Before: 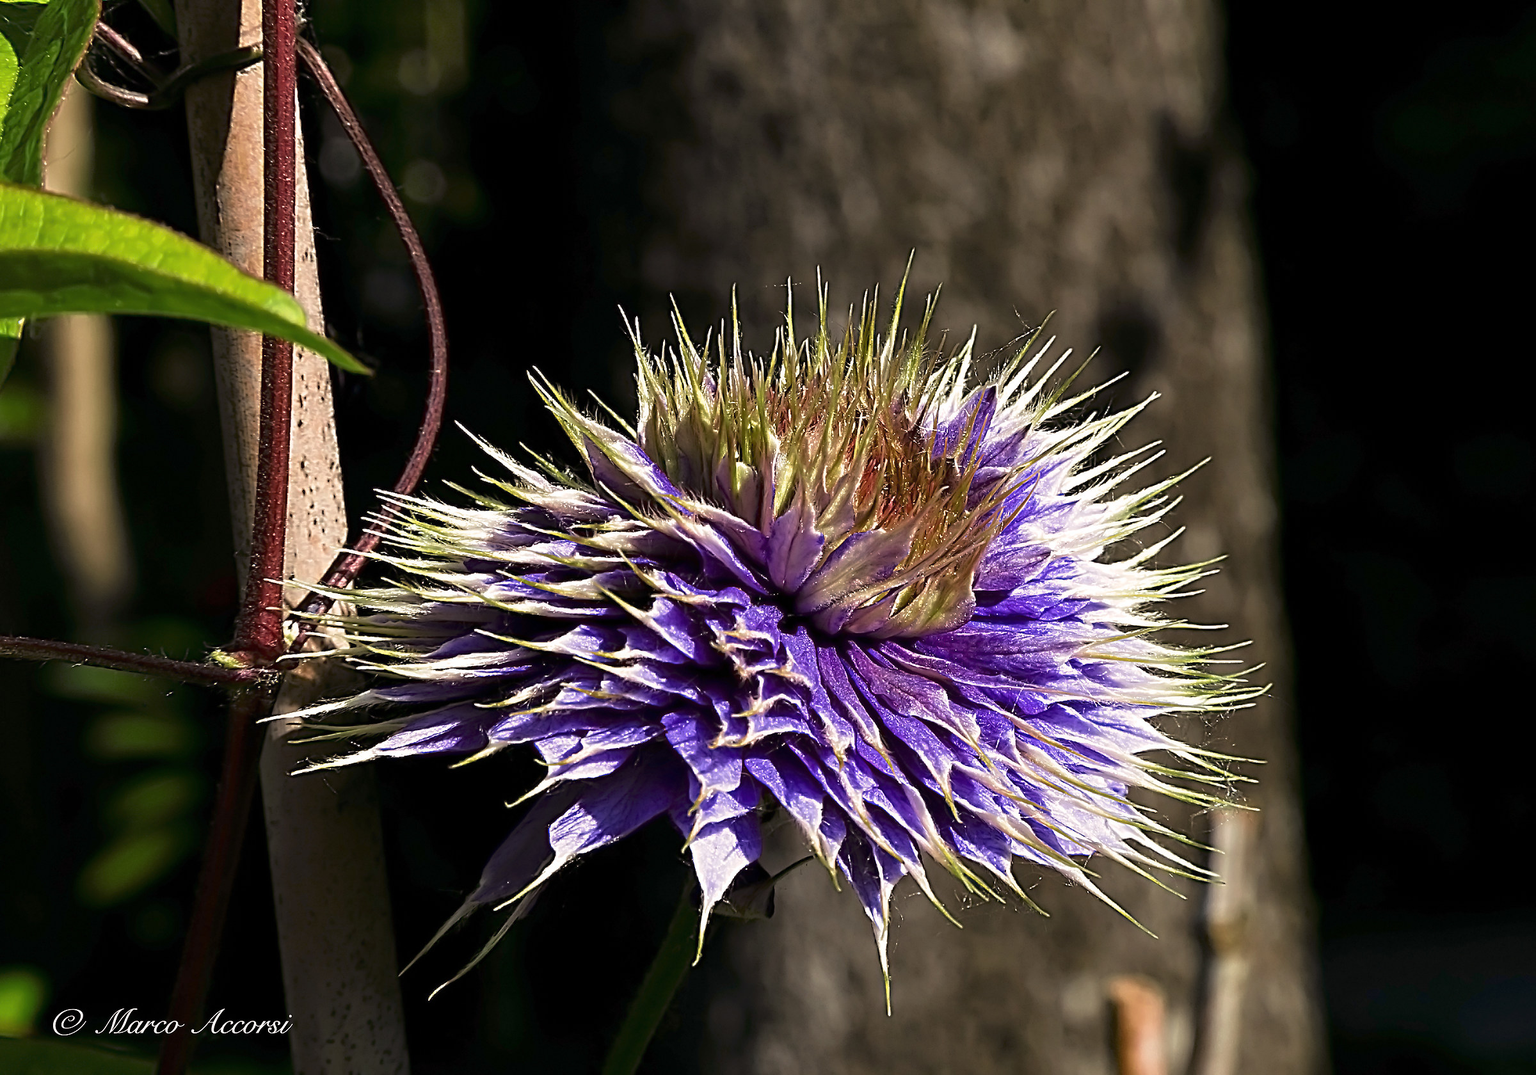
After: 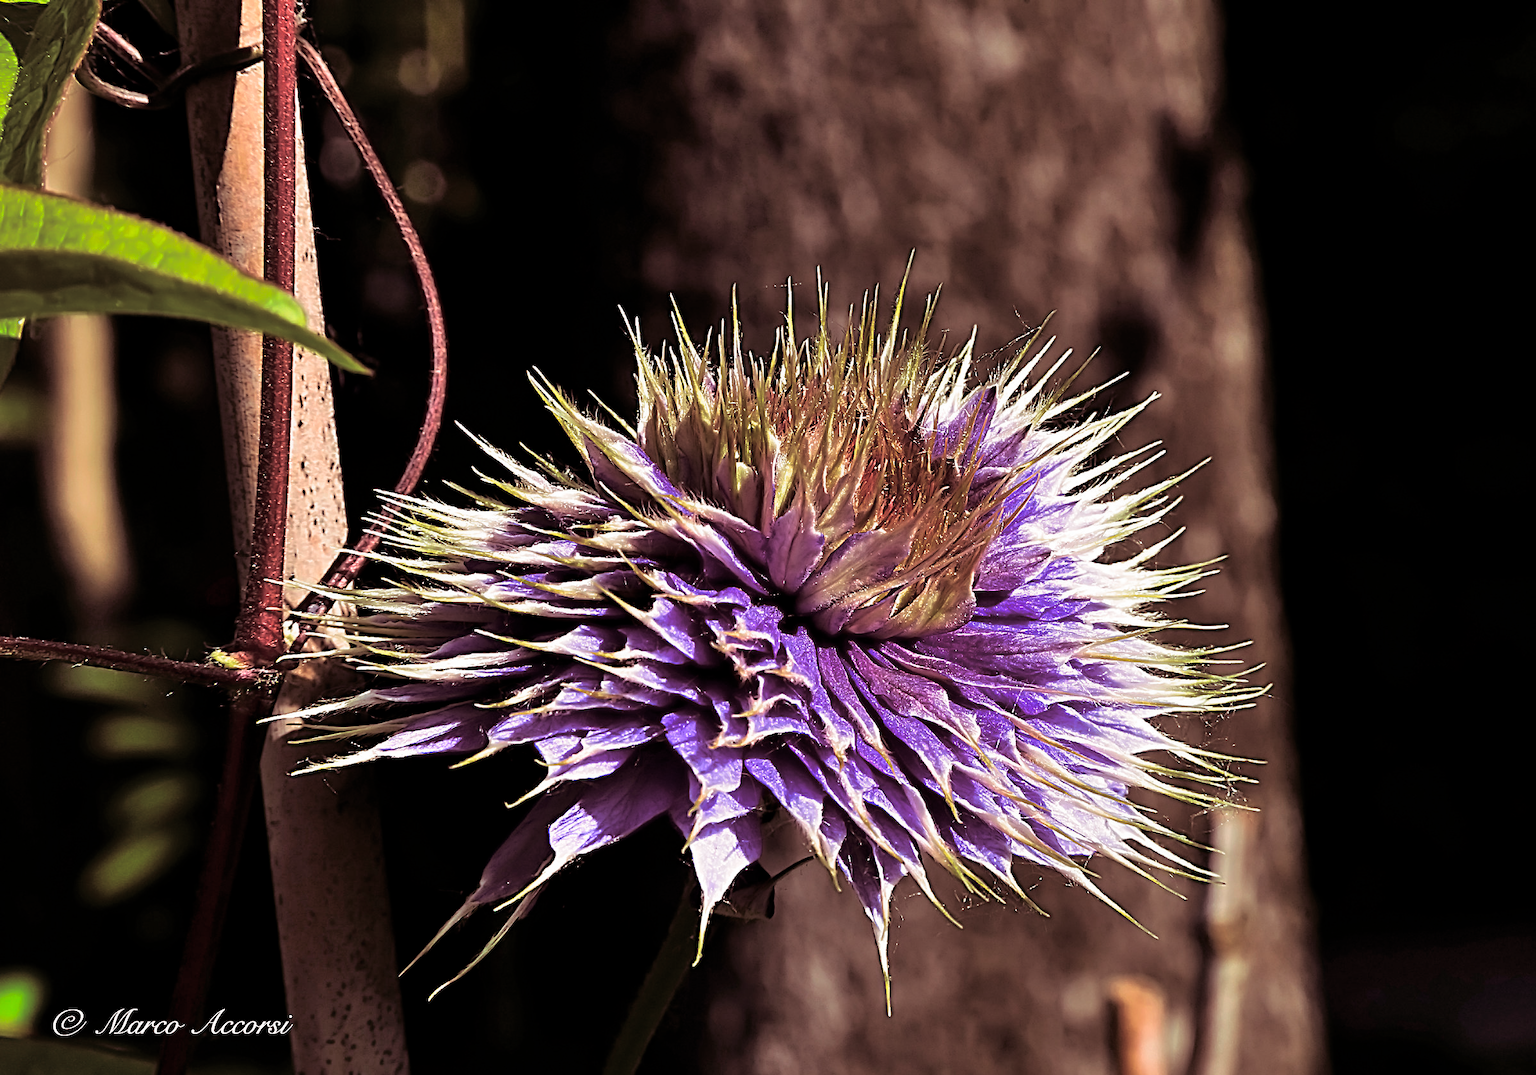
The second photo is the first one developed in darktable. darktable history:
split-toning: shadows › saturation 0.41, highlights › saturation 0, compress 33.55%
shadows and highlights: soften with gaussian
